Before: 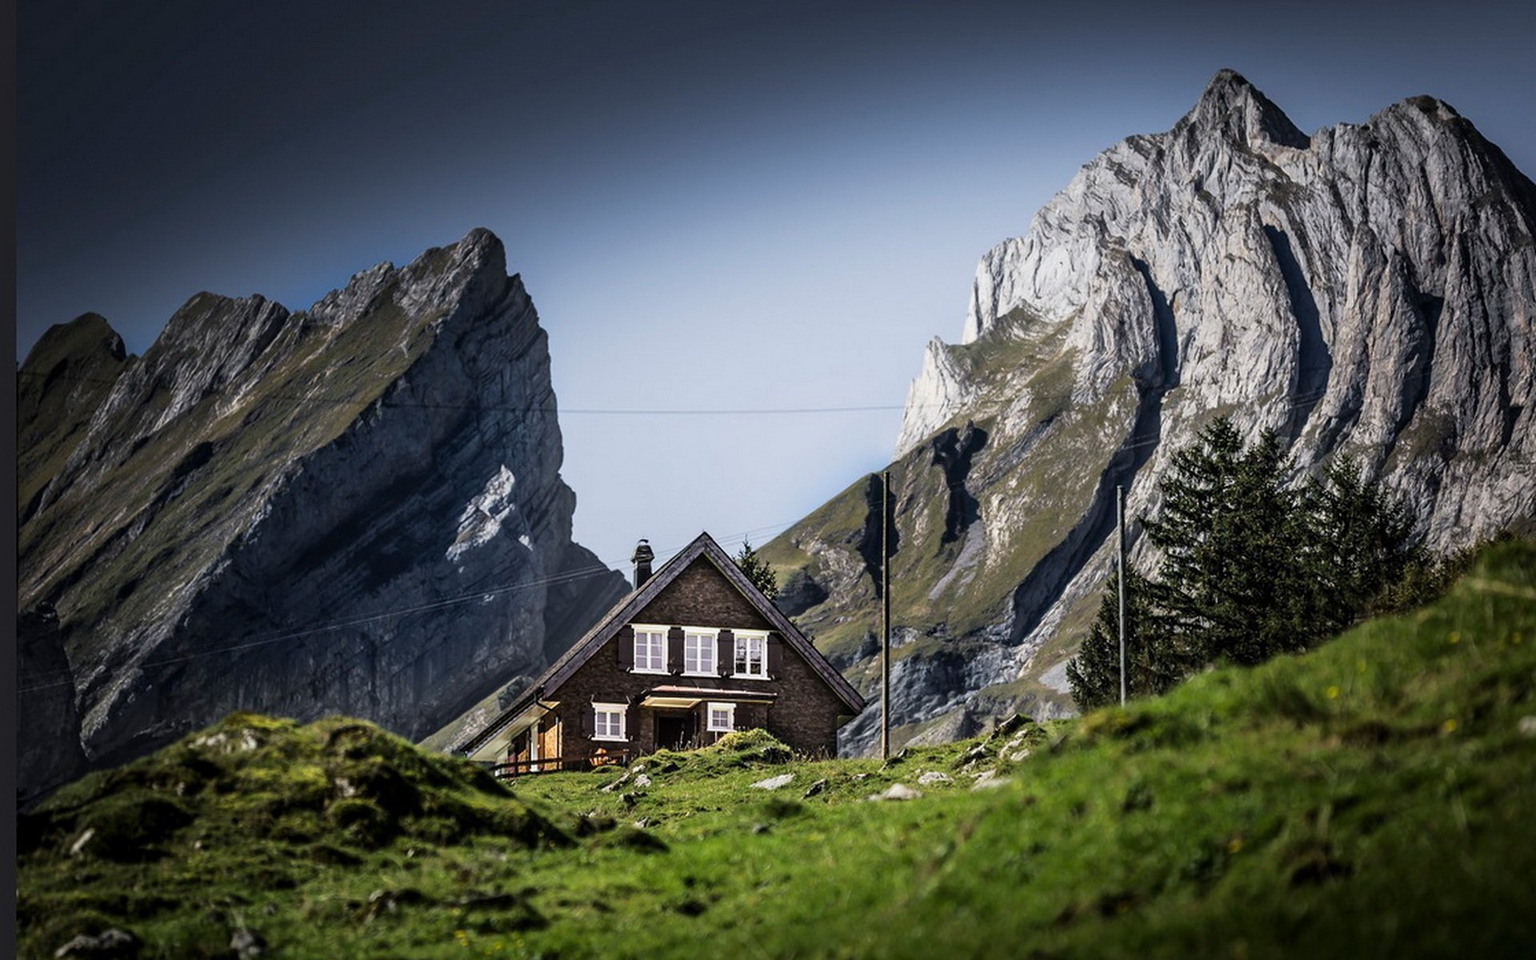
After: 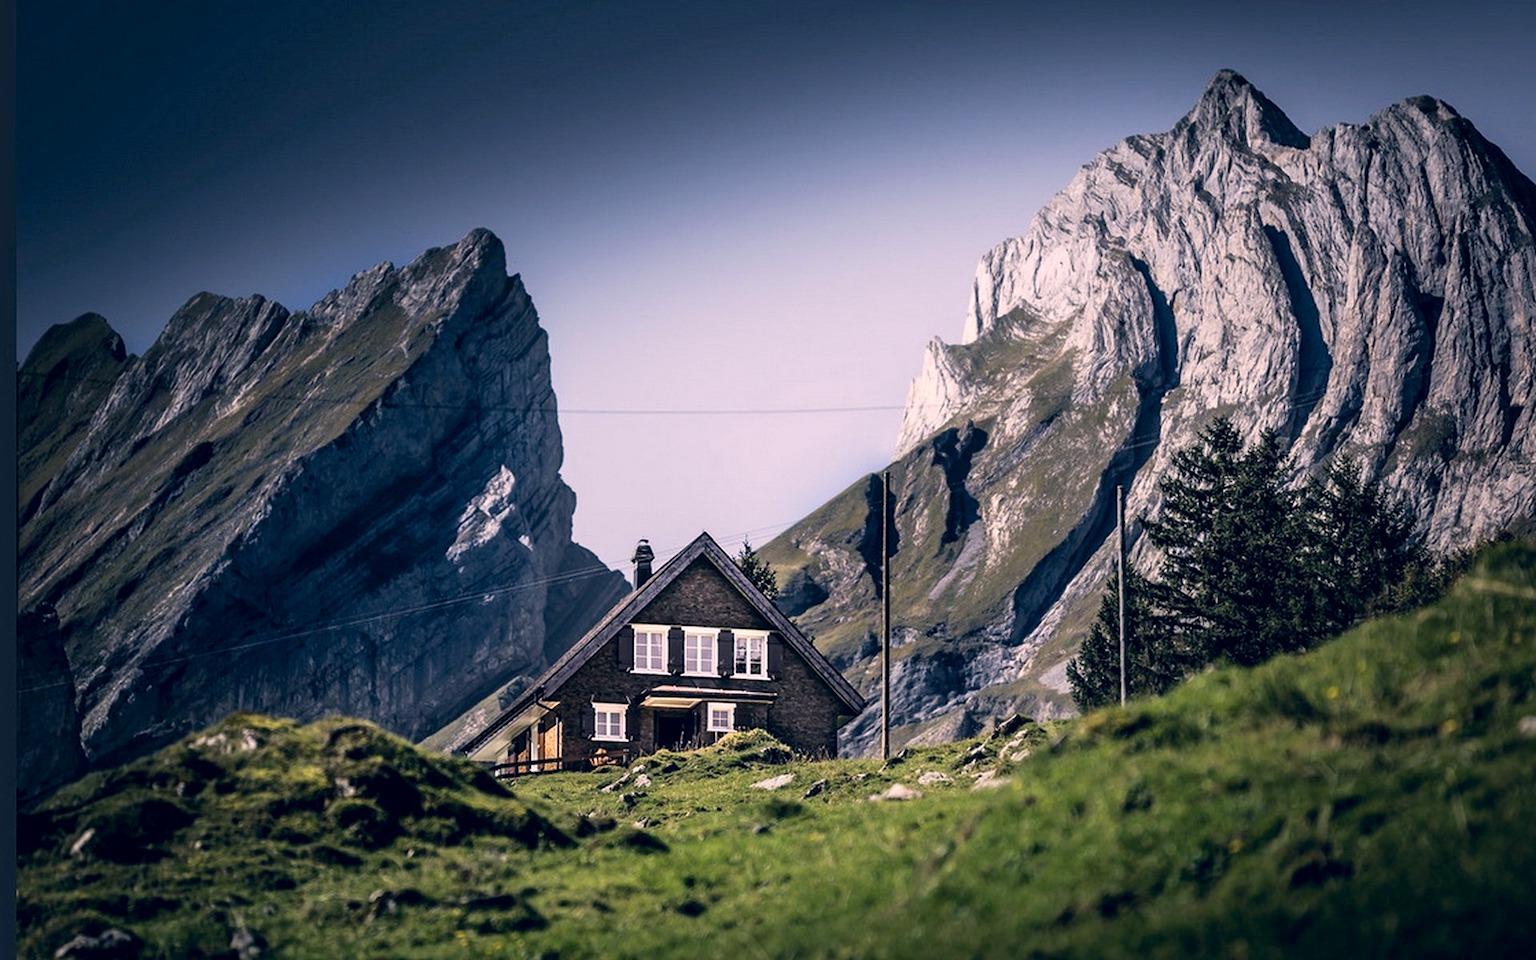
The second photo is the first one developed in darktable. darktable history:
exposure: black level correction 0.003, exposure 0.148 EV, compensate highlight preservation false
color correction: highlights a* 13.86, highlights b* 6.07, shadows a* -6.3, shadows b* -15.82, saturation 0.858
